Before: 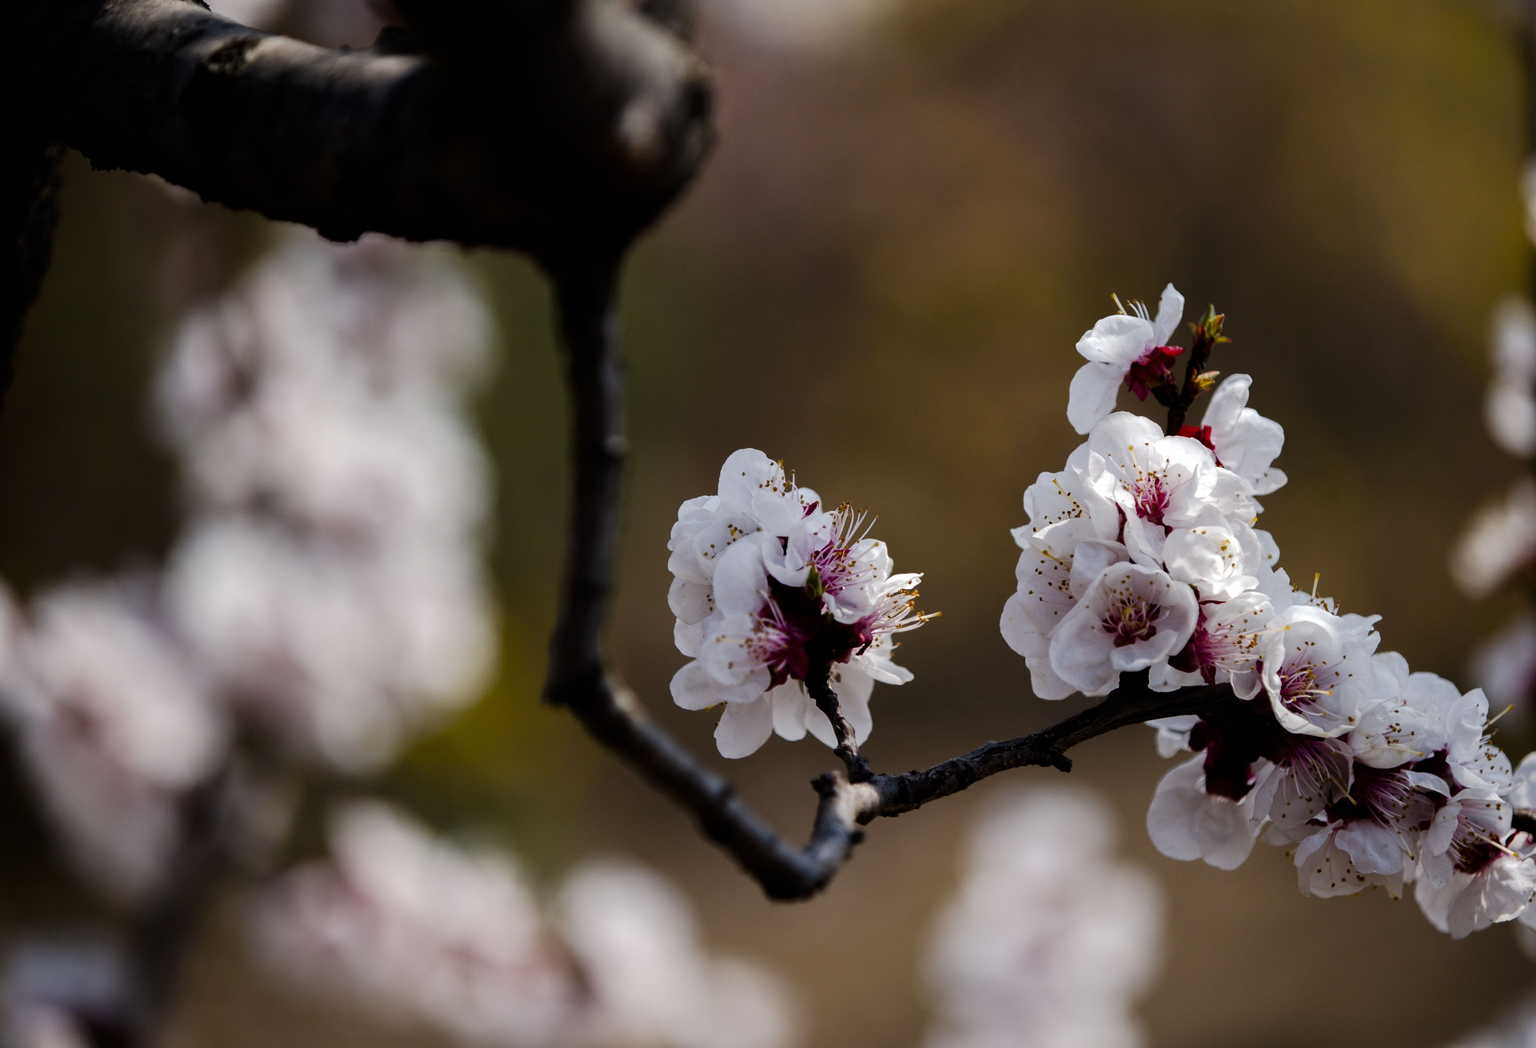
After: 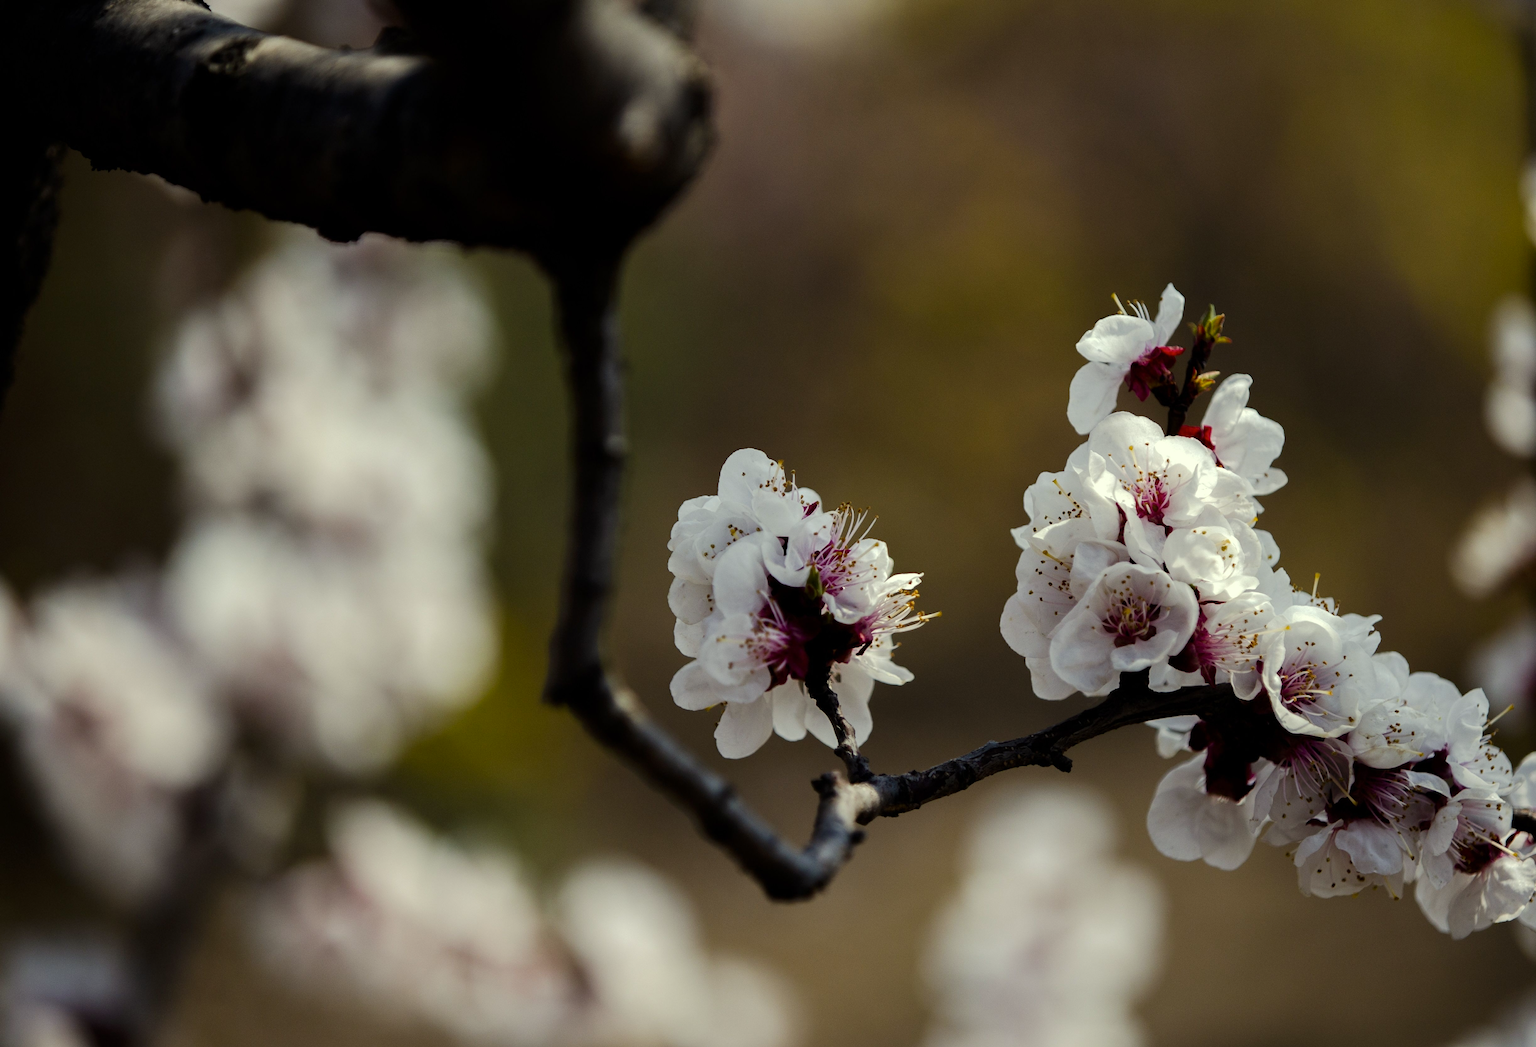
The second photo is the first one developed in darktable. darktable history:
color correction: highlights a* -5.65, highlights b* 11.34
